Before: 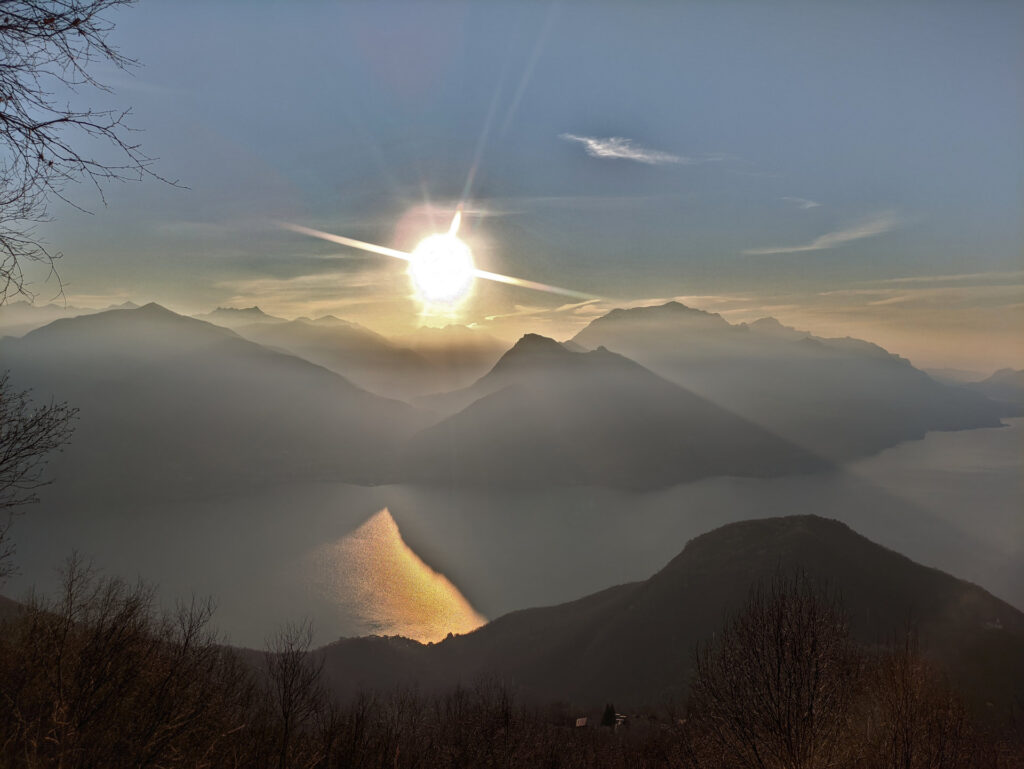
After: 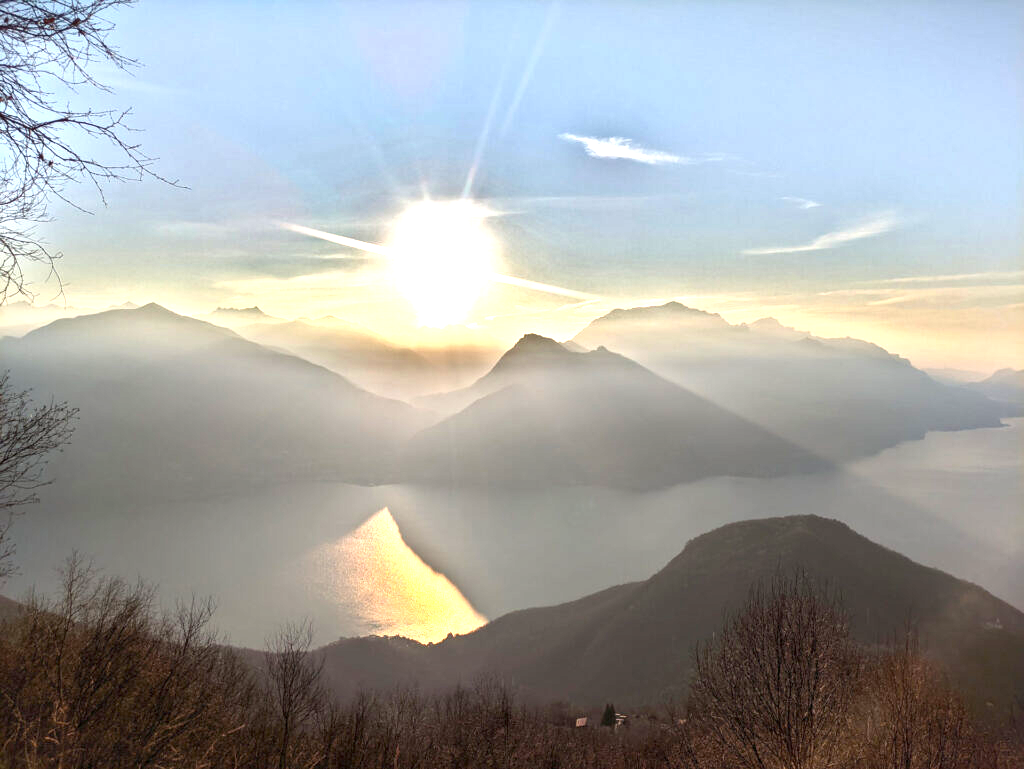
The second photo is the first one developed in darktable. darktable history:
exposure: black level correction 0.001, exposure 1.724 EV, compensate highlight preservation false
shadows and highlights: shadows 37.56, highlights -27.94, soften with gaussian
